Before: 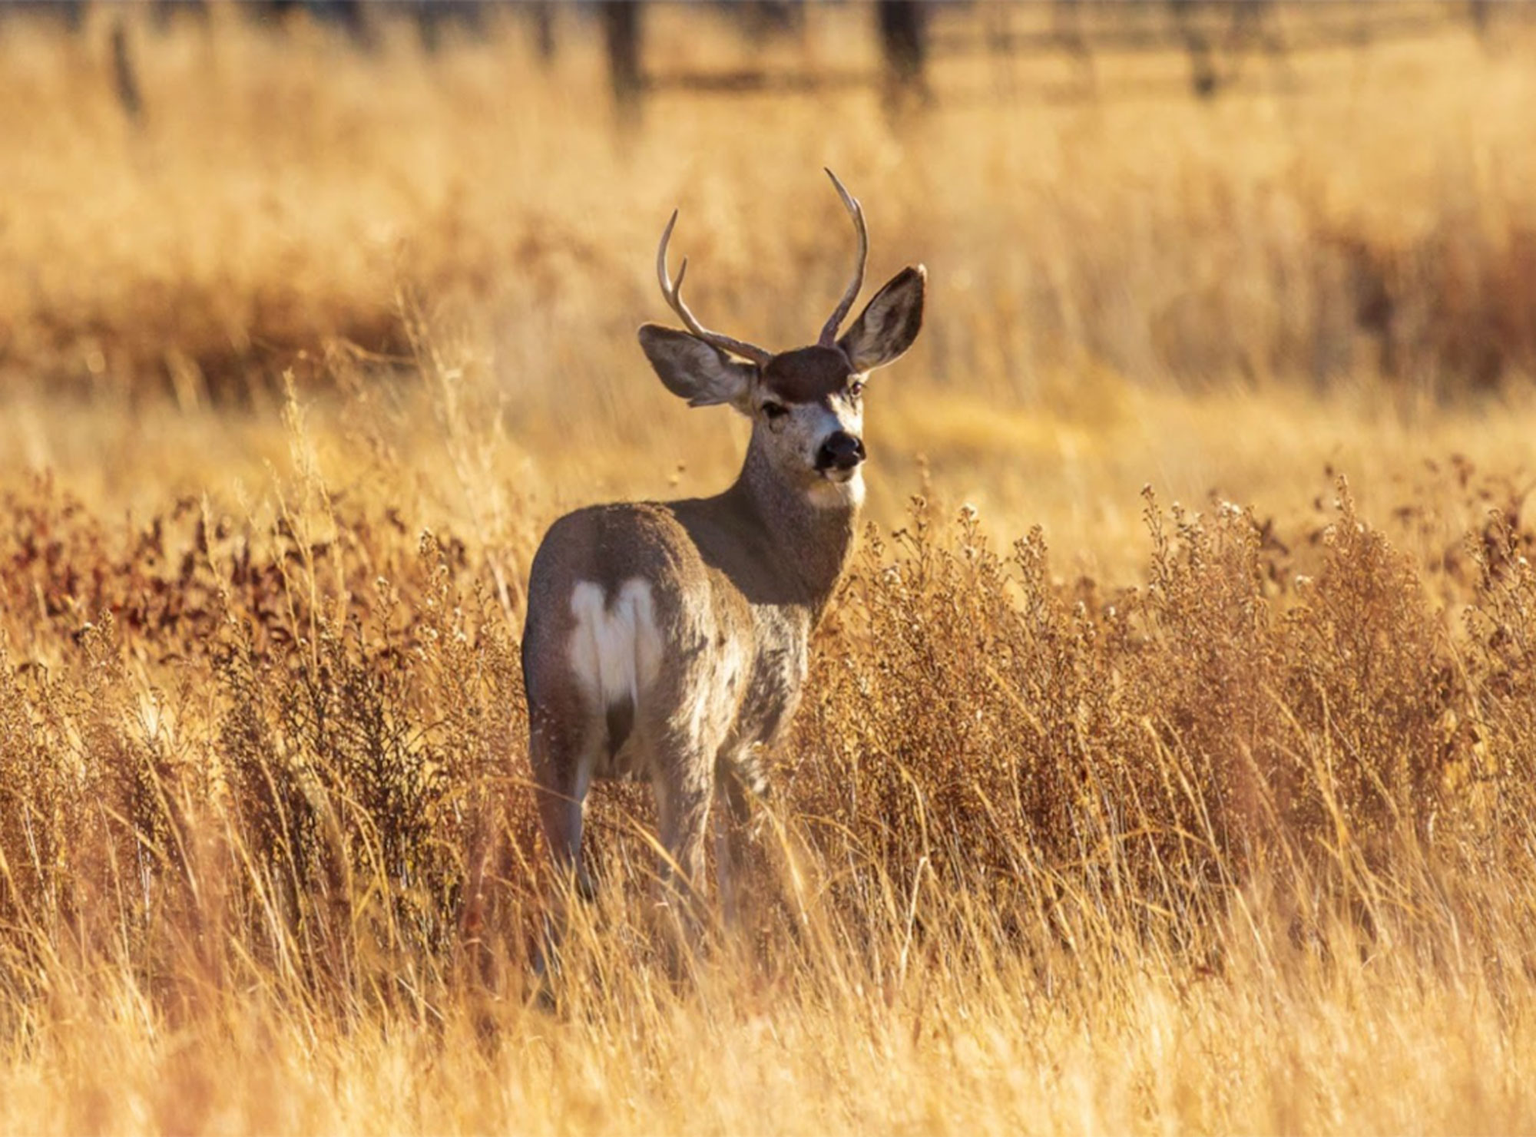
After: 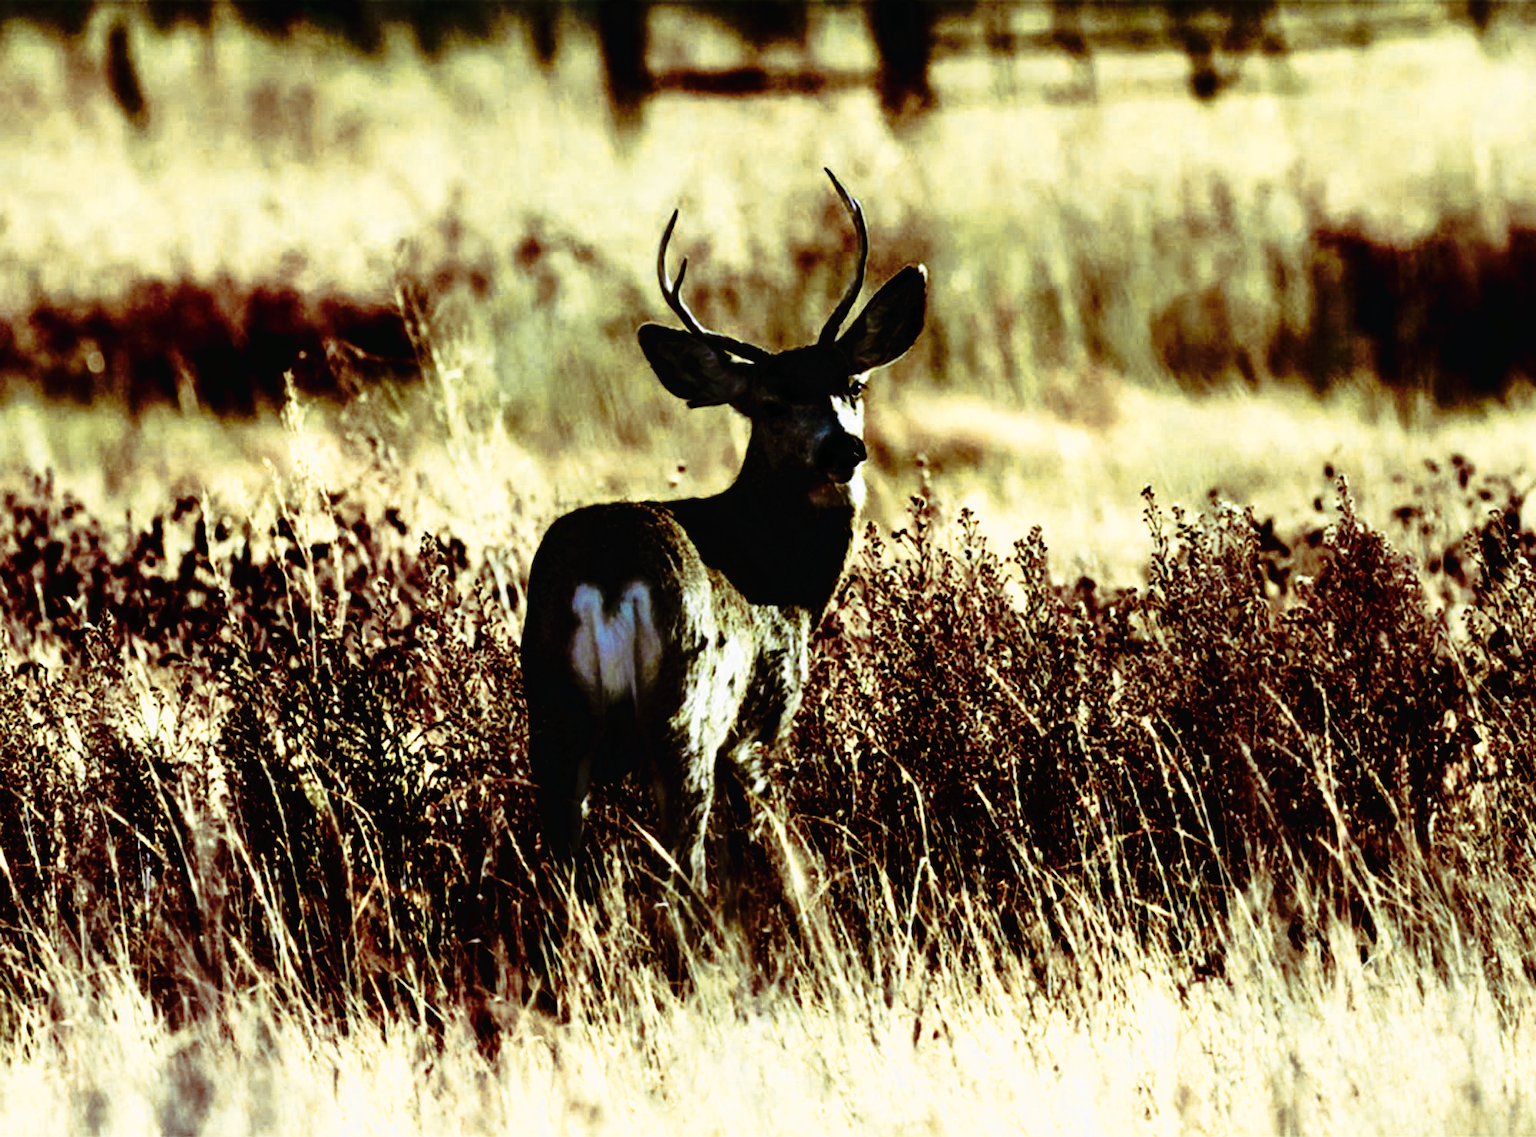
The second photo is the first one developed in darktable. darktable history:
tone curve: curves: ch0 [(0, 0) (0.003, 0.005) (0.011, 0.005) (0.025, 0.006) (0.044, 0.008) (0.069, 0.01) (0.1, 0.012) (0.136, 0.015) (0.177, 0.019) (0.224, 0.017) (0.277, 0.015) (0.335, 0.018) (0.399, 0.043) (0.468, 0.118) (0.543, 0.349) (0.623, 0.591) (0.709, 0.88) (0.801, 0.983) (0.898, 0.973) (1, 1)], preserve colors none
color look up table: target L [102.05, 94.82, 72.82, 70.84, 101.63, 71.51, 72.52, 61.39, 47.74, 55.65, 32.23, 0.471, 200.61, 102.21, 76.82, 70.68, 60.22, 54.49, 34.85, 0.532, 0.139, 2.988, 16.82, 34.36, 5.838, 0.274, 74.72, 68.27, 59.62, 57.16, 35.73, 52.23, 31.37, 40.33, 6.052, 1.101, 20.78, 35.46, 11.23, 94.76, 72.68, 71.91, 93.82, 65.98, 61.78, 54.18, 55.22, 40.43, 3.741], target a [-3.704, -70.61, -7.308, -23.8, -4.226, -19.12, -10.47, -1.476, 2.002, -14.76, -61.83, -0.375, 0, 0, 0.62, 2.721, 4.444, 3.026, 2.322, -0.104, 0.647, 20.76, 52.63, 1.384, 20.95, 0, 5.411, 12.2, 4.701, 28.1, -11.9, 21.96, -60.2, 24.93, -9.129, 18.17, 59.11, 0.131, -3.932, -60.82, -6.952, -16.25, -72.48, -16.94, -9.471, -12.82, -12.34, -14.24, -2.484], target b [46.77, 50.56, -49.32, 24.71, 49.09, 10.39, 8.126, 18.83, 18.55, 13.36, 50.44, 0.283, 0, -0.001, 0.248, 7.981, 0.273, 2.261, 5.535, 0.38, -0.186, 4.23, 28.4, 4.776, 5.294, 0, -44.82, -9.722, -15.12, -2.521, 1.704, -26.99, 37.85, 4.83, -9.581, -62.38, -22.02, -2.653, -0.952, -10.58, -50, -3.606, 33.5, 4.687, -0.179, 8.995, 4.887, 9.549, -9.627], num patches 49
